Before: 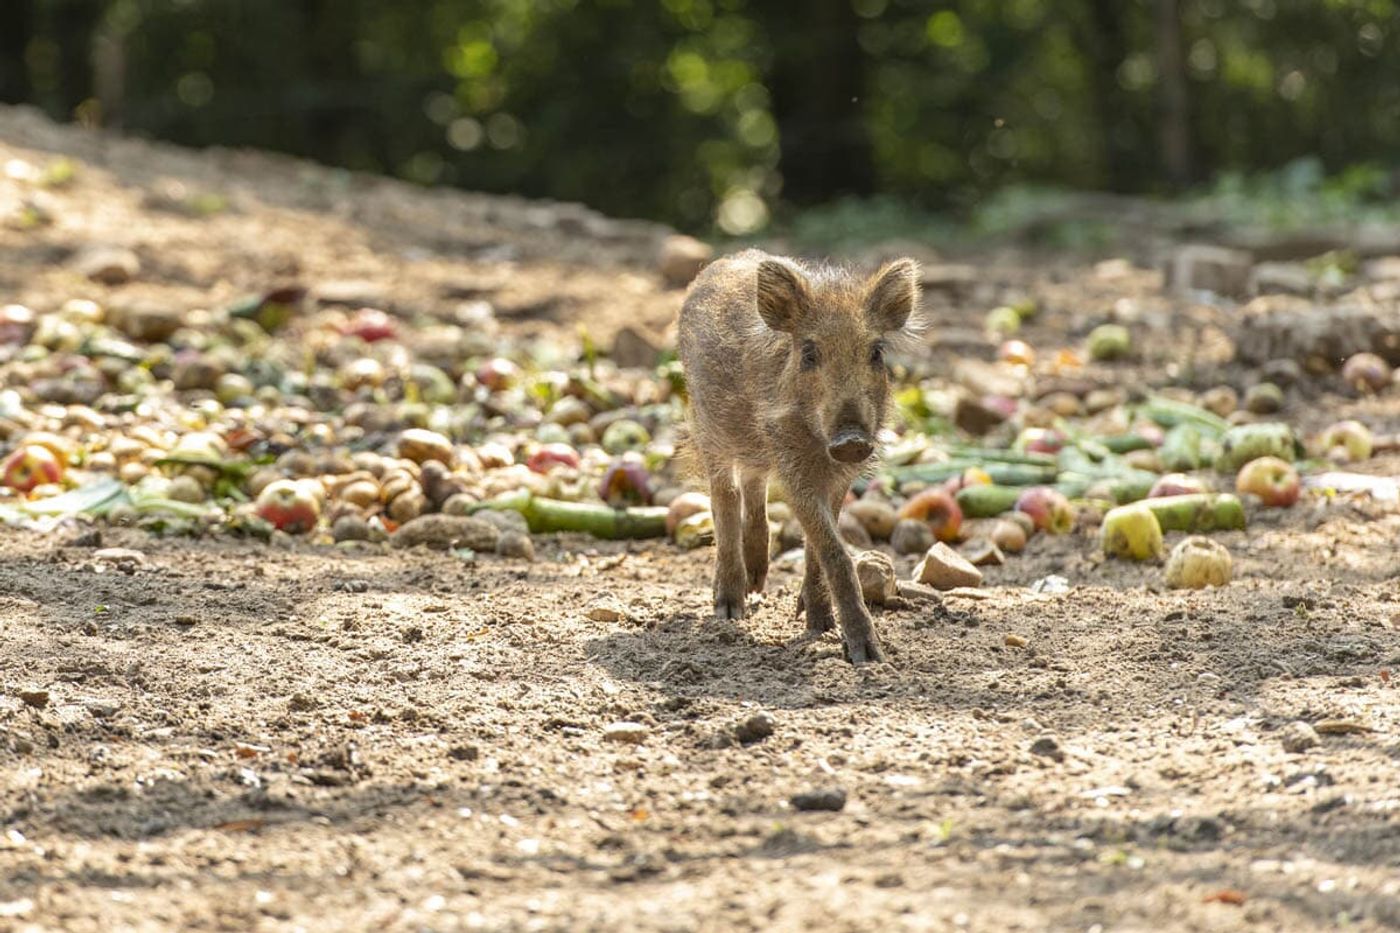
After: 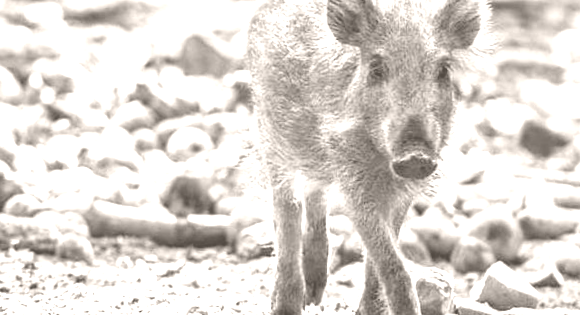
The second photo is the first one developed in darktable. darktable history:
crop: left 31.751%, top 32.172%, right 27.8%, bottom 35.83%
colorize: hue 34.49°, saturation 35.33%, source mix 100%, lightness 55%, version 1
color balance: lift [0.991, 1, 1, 1], gamma [0.996, 1, 1, 1], input saturation 98.52%, contrast 20.34%, output saturation 103.72%
rotate and perspective: rotation 2.27°, automatic cropping off
